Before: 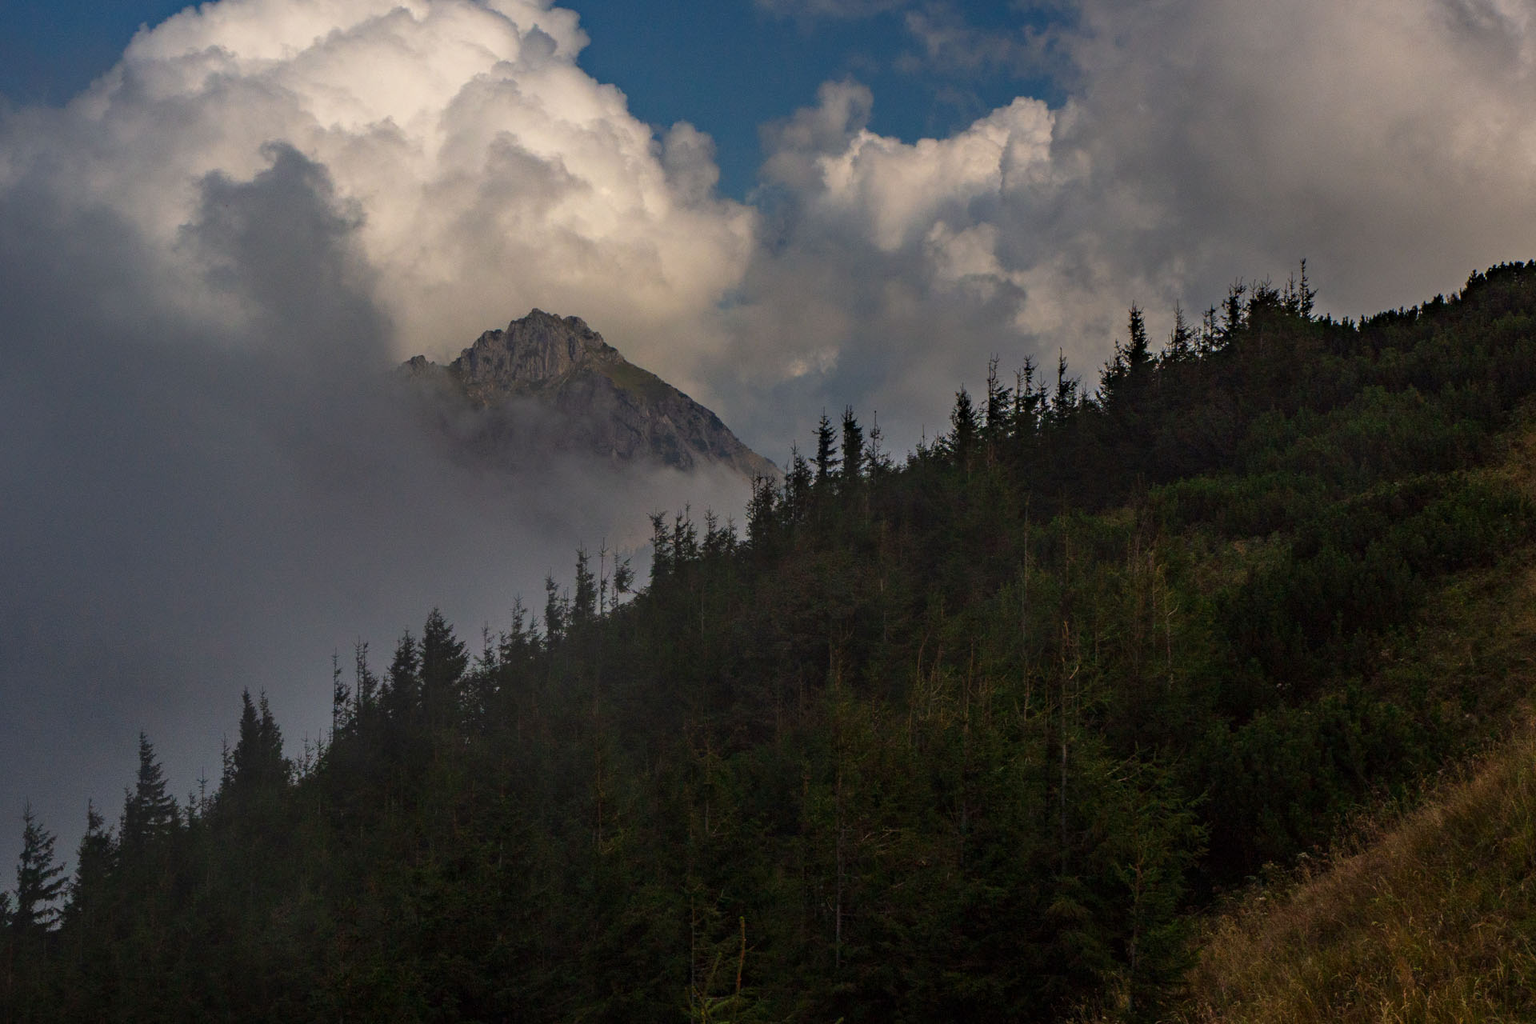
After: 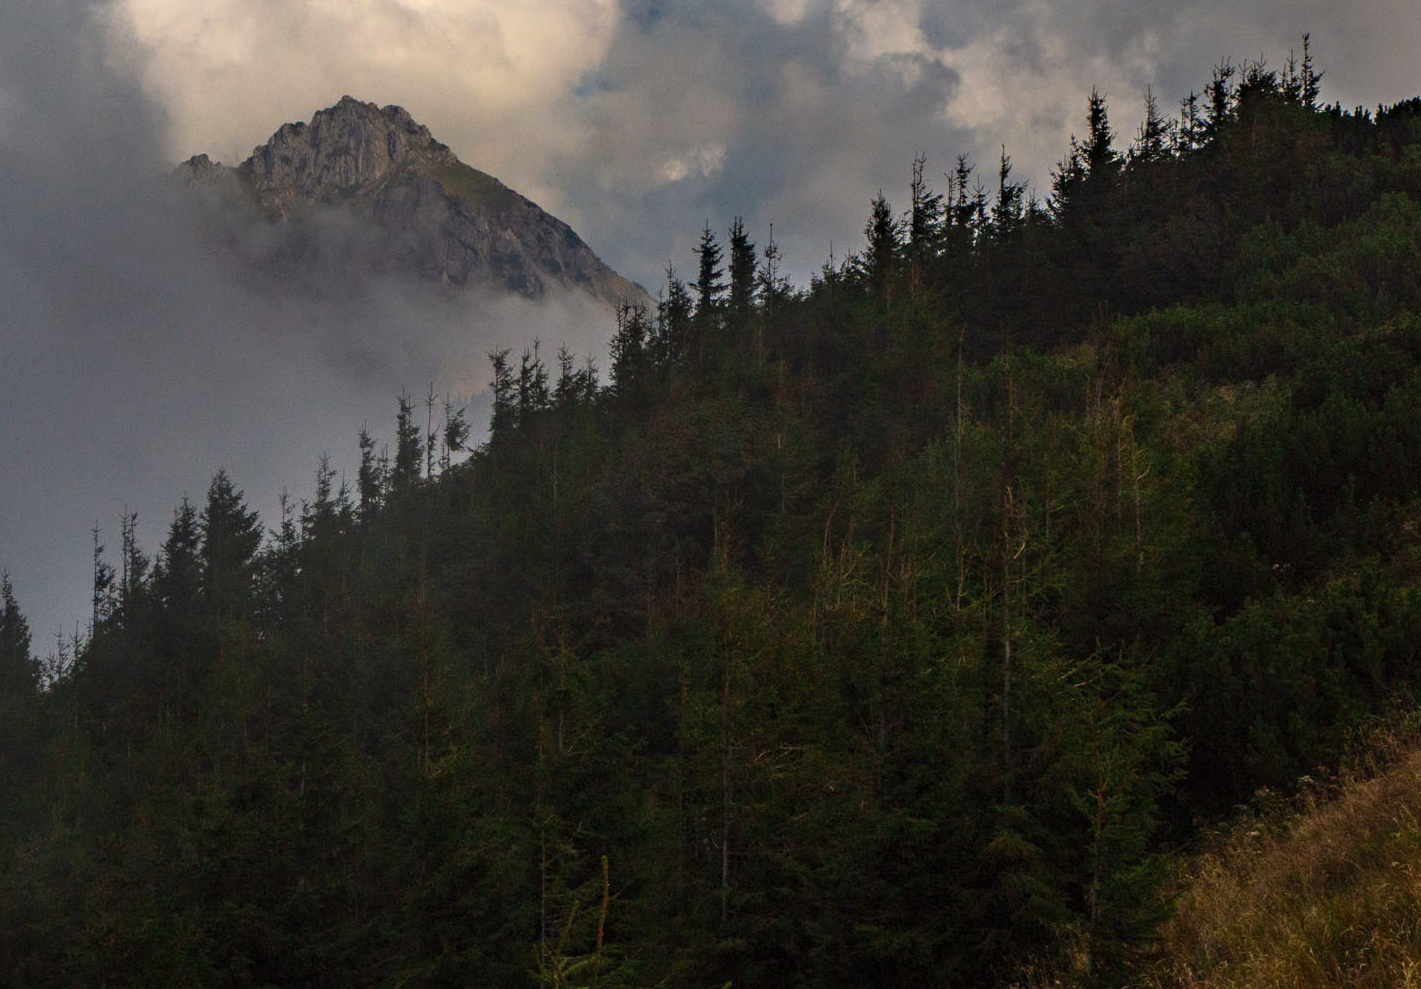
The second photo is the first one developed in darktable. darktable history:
crop: left 16.85%, top 22.731%, right 9.096%
contrast brightness saturation: contrast 0.197, brightness 0.148, saturation 0.141
